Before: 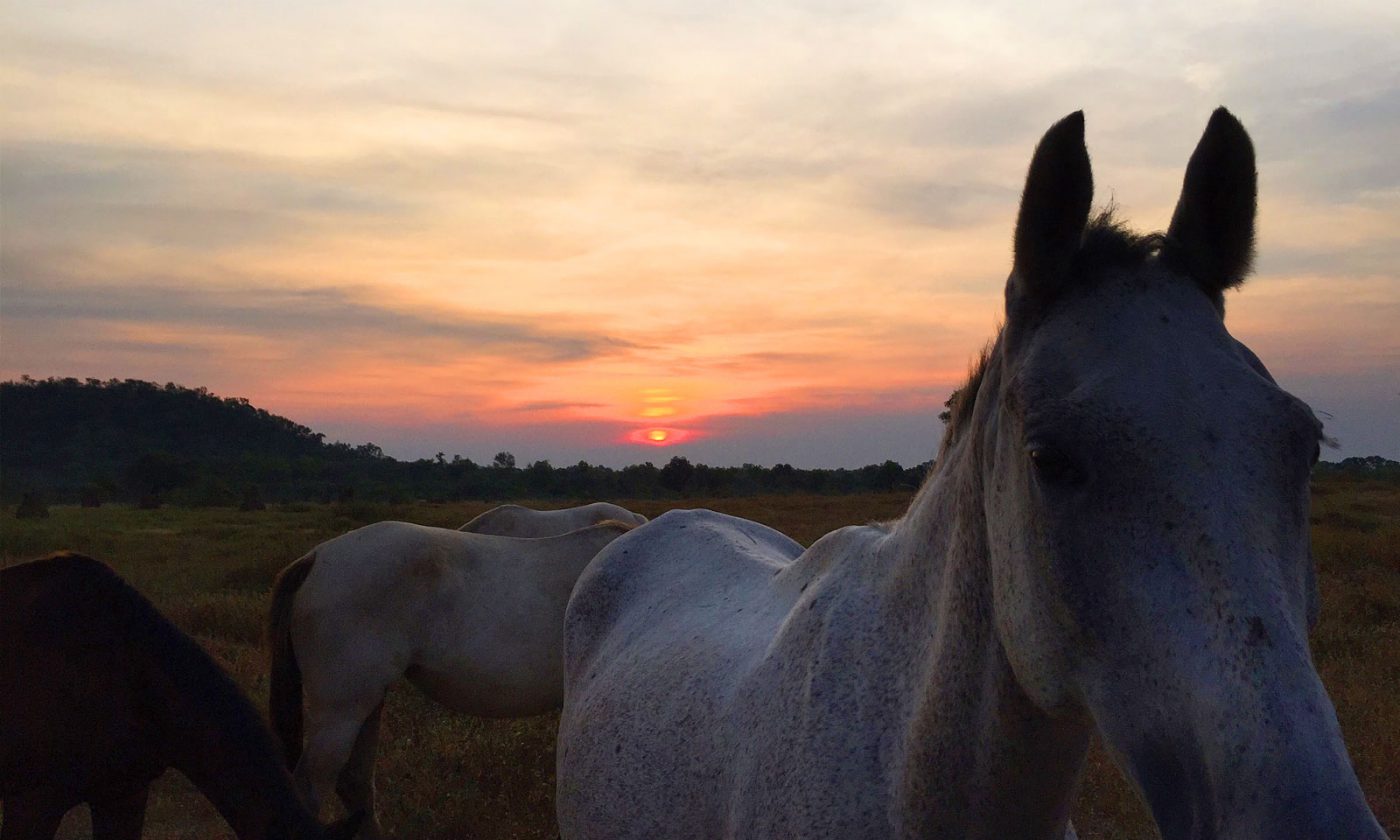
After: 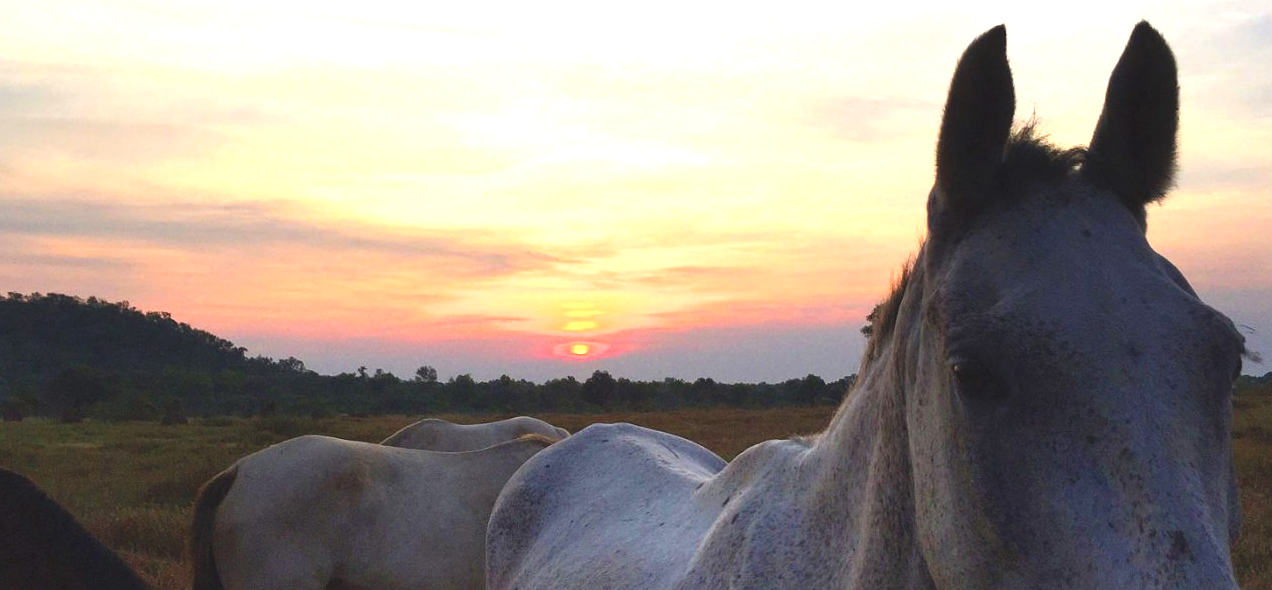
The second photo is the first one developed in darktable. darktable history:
crop: left 5.596%, top 10.314%, right 3.534%, bottom 19.395%
exposure: black level correction -0.005, exposure 1.002 EV, compensate highlight preservation false
